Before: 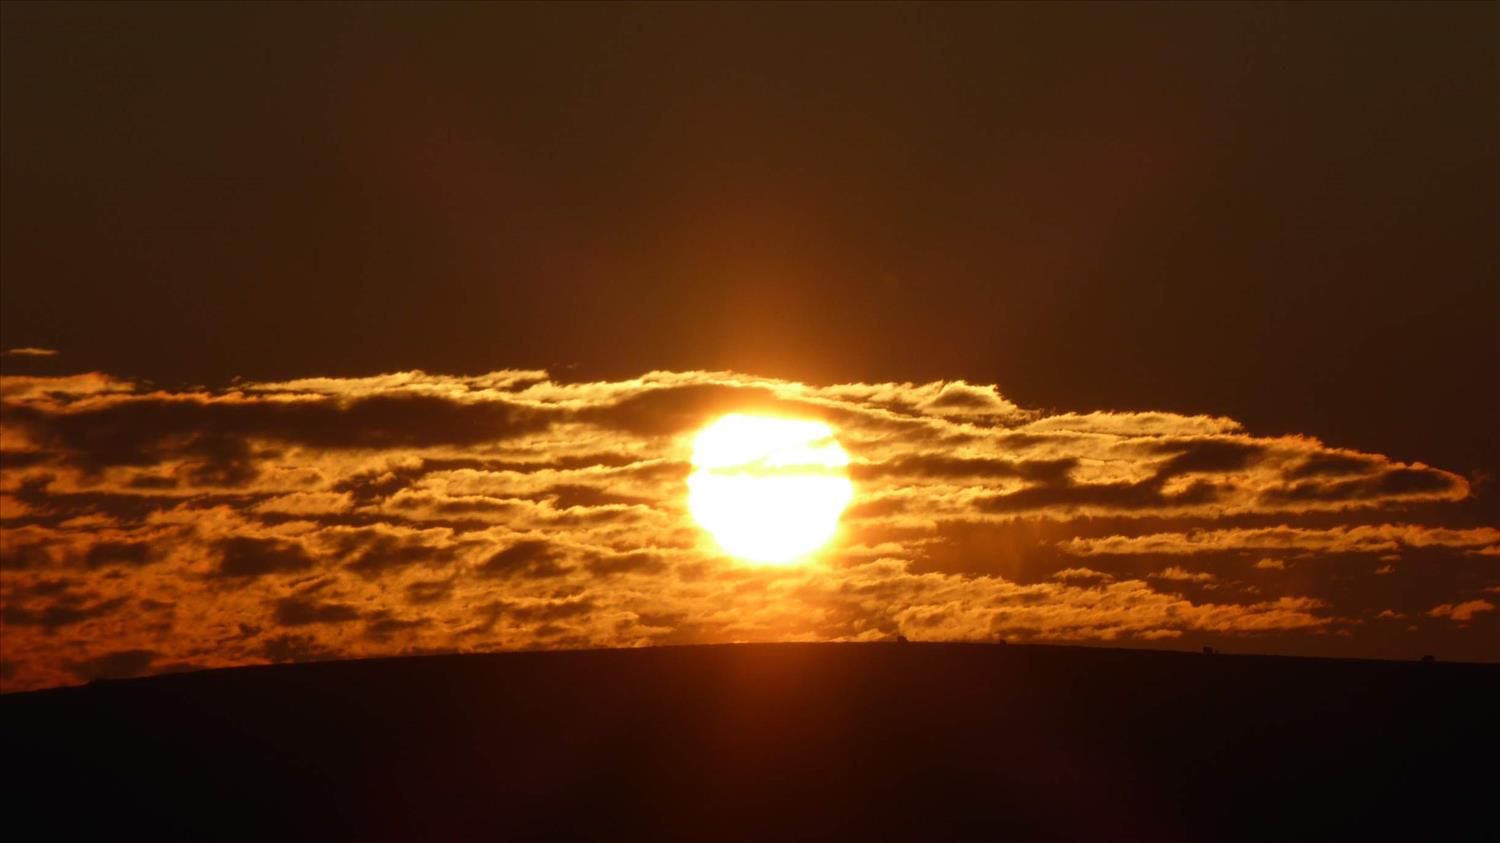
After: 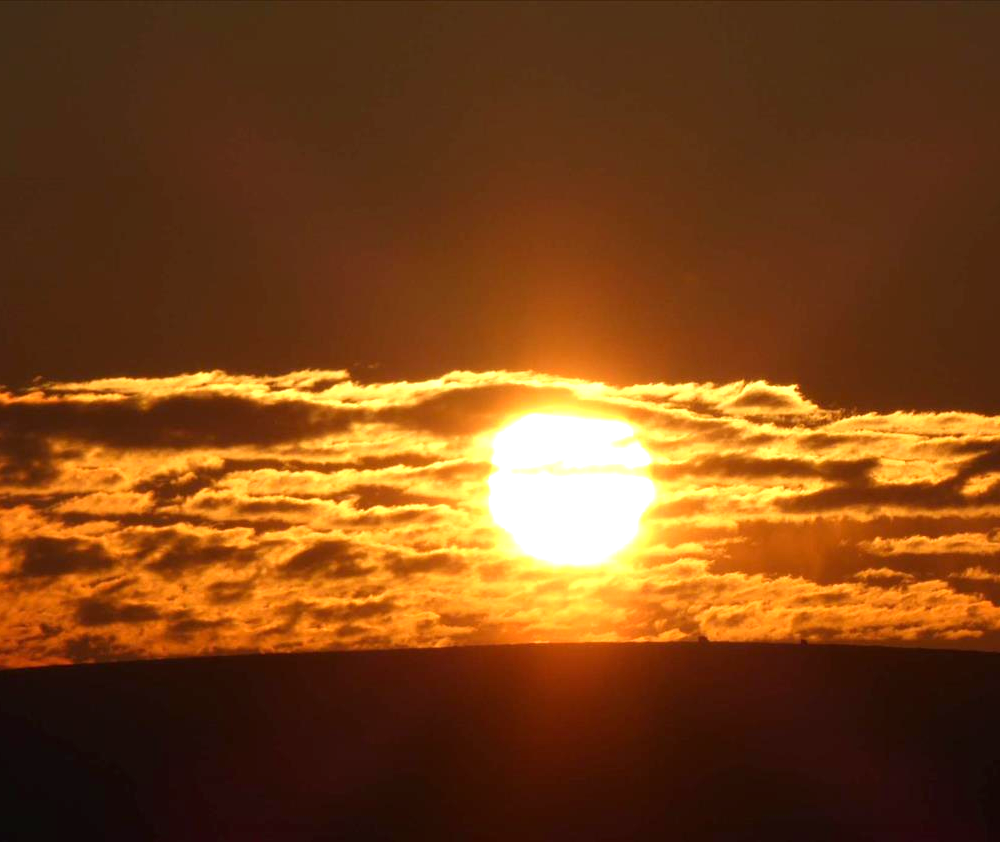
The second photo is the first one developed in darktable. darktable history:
crop and rotate: left 13.333%, right 19.978%
exposure: exposure 0.736 EV, compensate exposure bias true, compensate highlight preservation false
